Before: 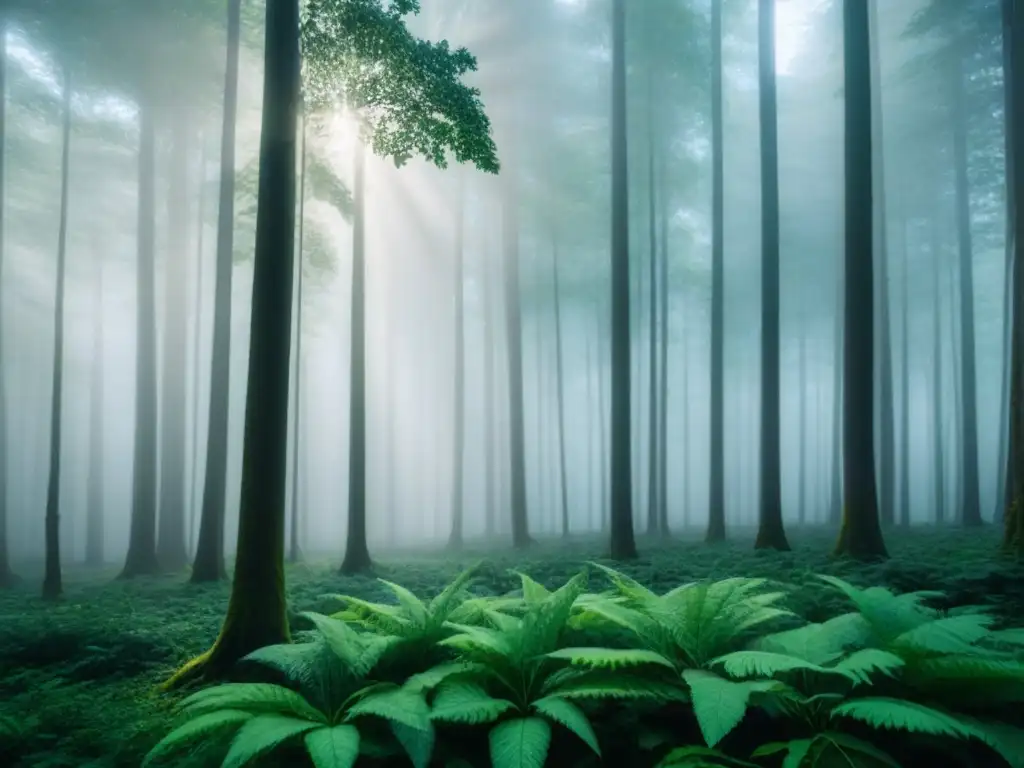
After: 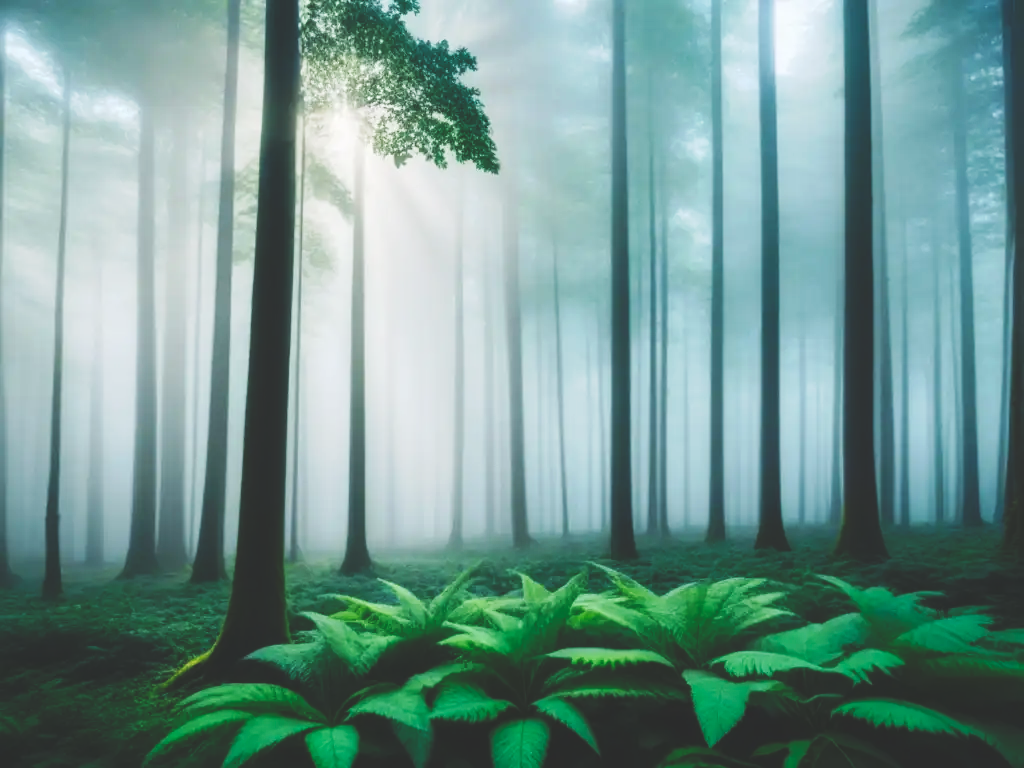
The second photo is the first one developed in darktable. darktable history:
tone curve: curves: ch0 [(0, 0) (0.003, 0.169) (0.011, 0.173) (0.025, 0.177) (0.044, 0.184) (0.069, 0.191) (0.1, 0.199) (0.136, 0.206) (0.177, 0.221) (0.224, 0.248) (0.277, 0.284) (0.335, 0.344) (0.399, 0.413) (0.468, 0.497) (0.543, 0.594) (0.623, 0.691) (0.709, 0.779) (0.801, 0.868) (0.898, 0.931) (1, 1)], preserve colors none
